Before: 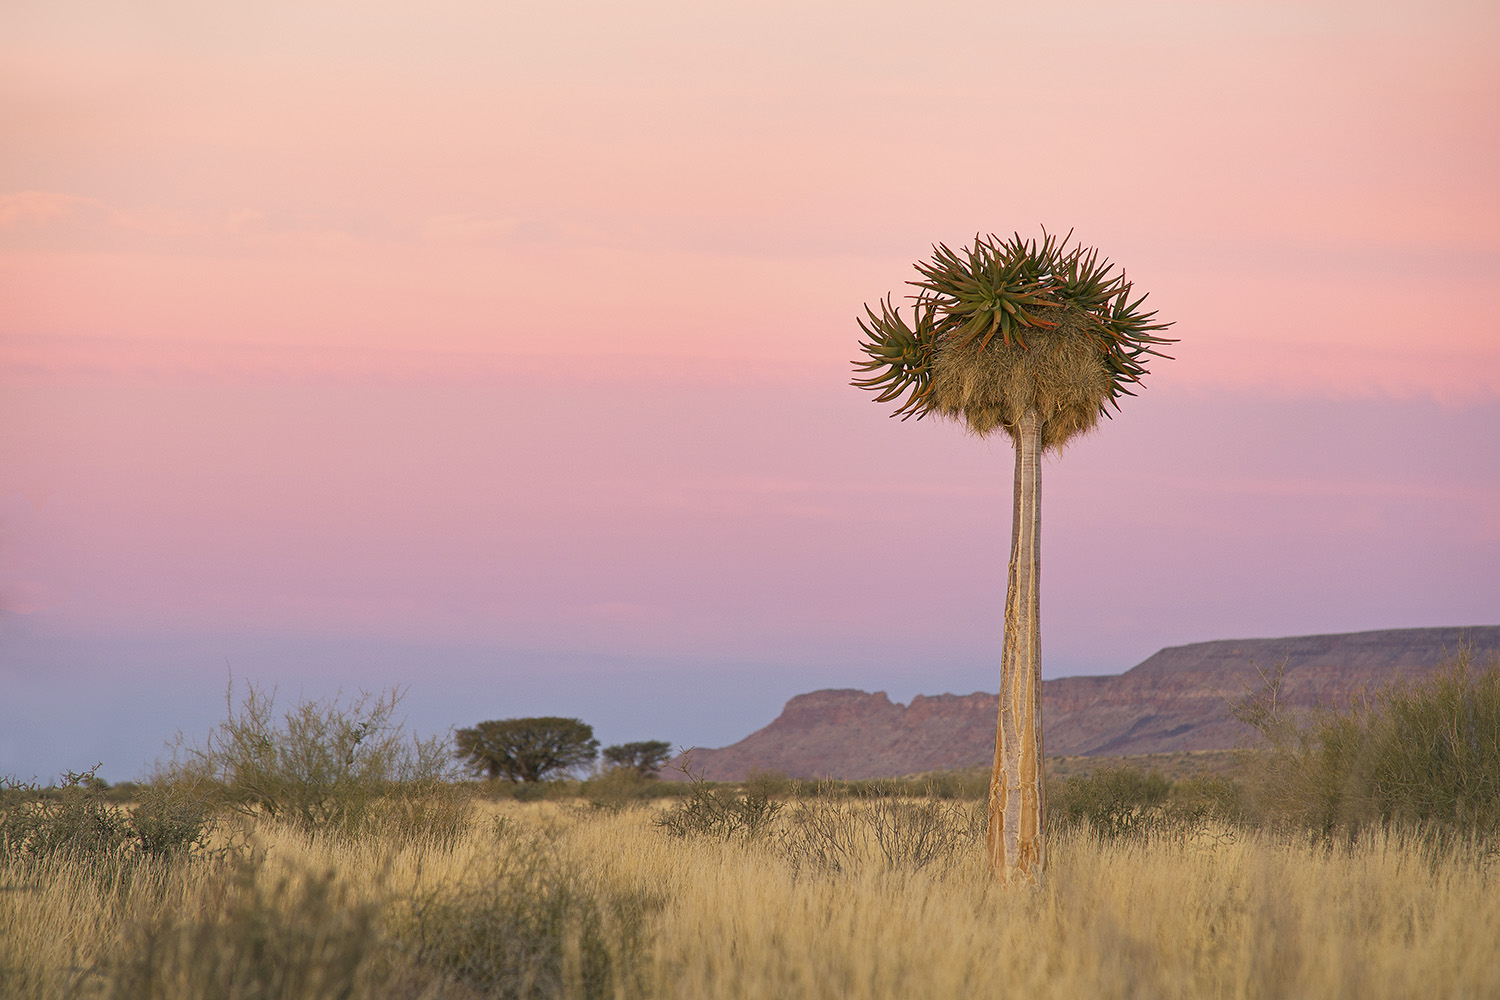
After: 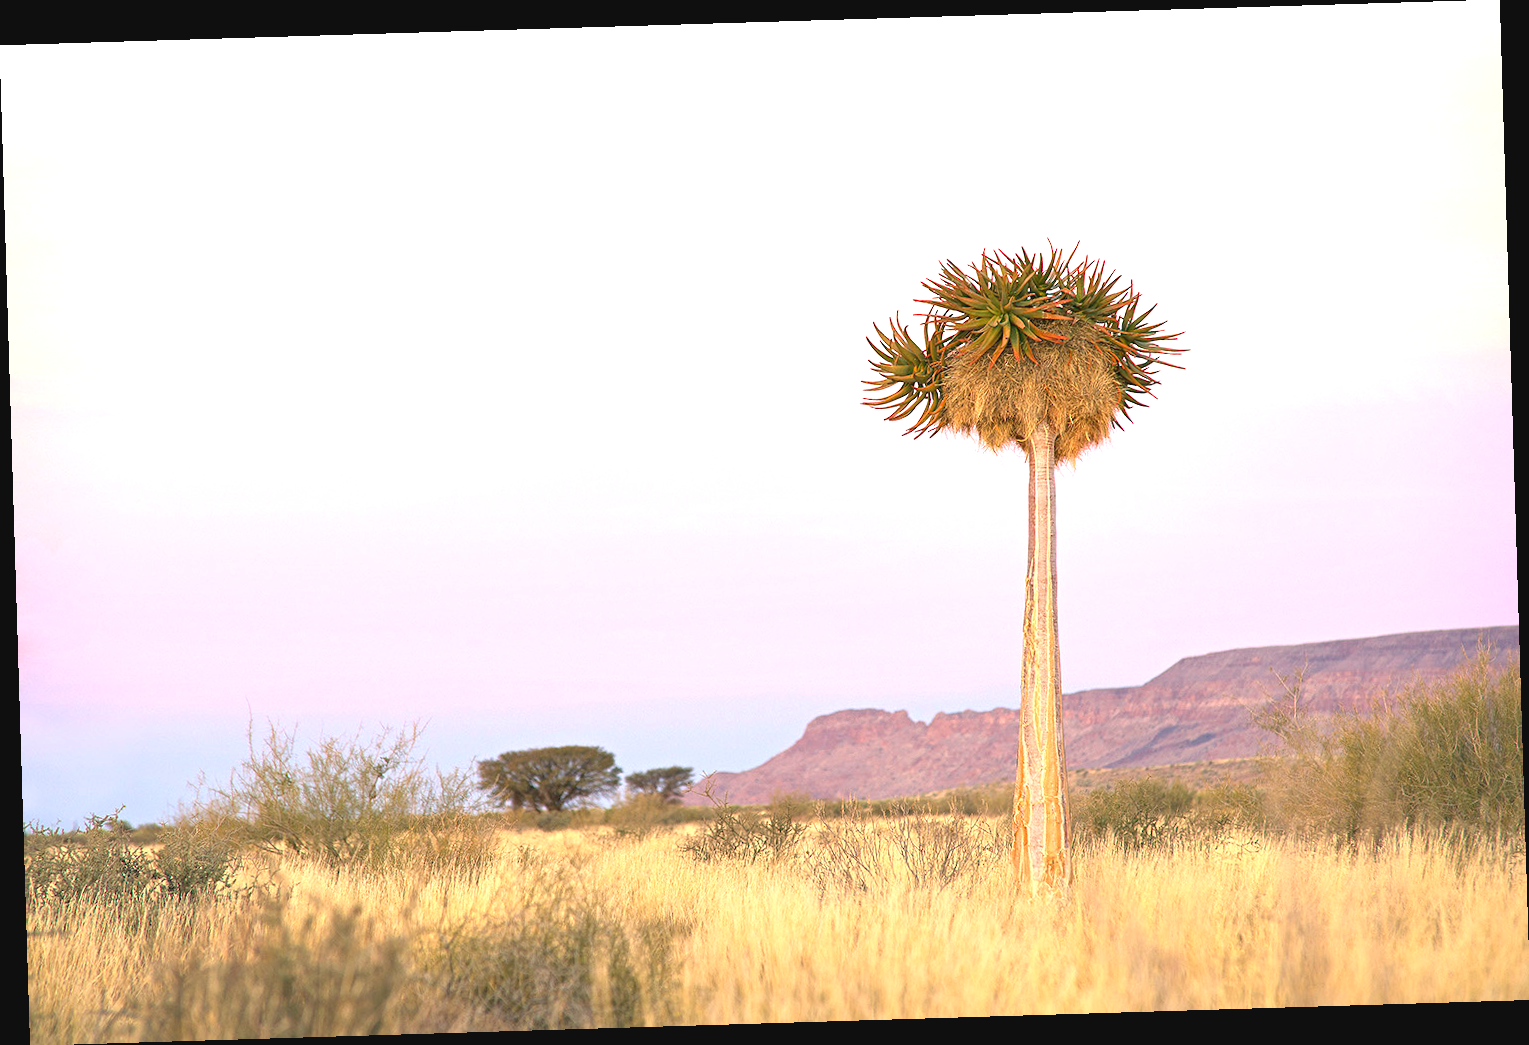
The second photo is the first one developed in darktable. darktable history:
rotate and perspective: rotation -1.75°, automatic cropping off
exposure: black level correction -0.002, exposure 1.35 EV, compensate highlight preservation false
